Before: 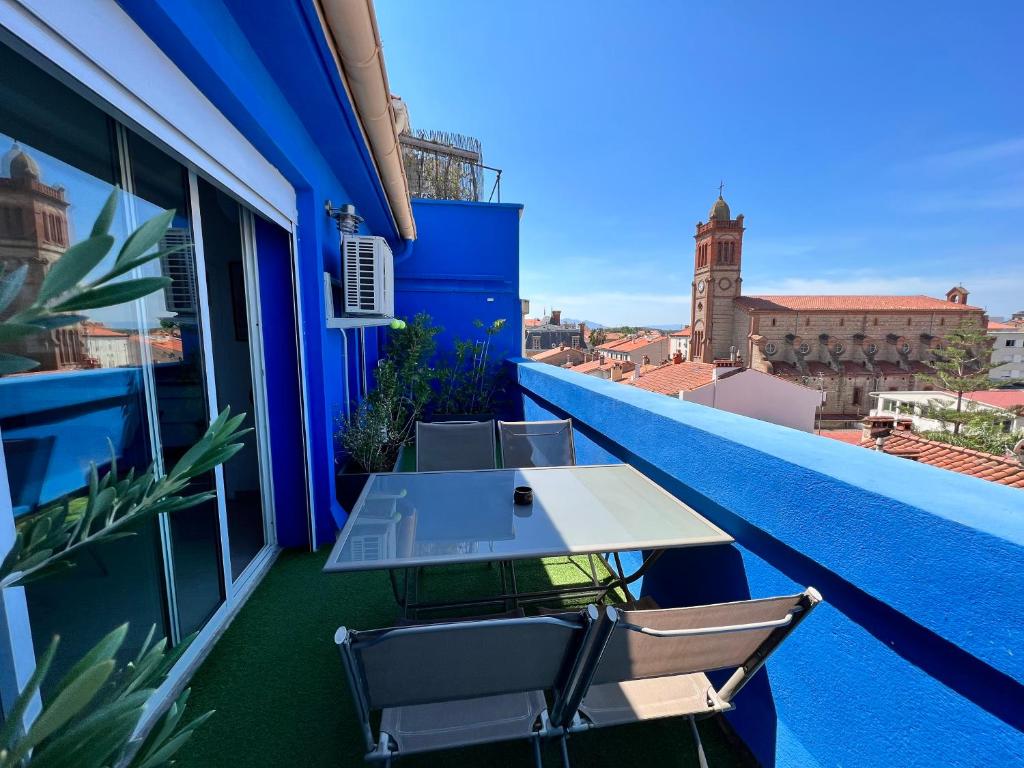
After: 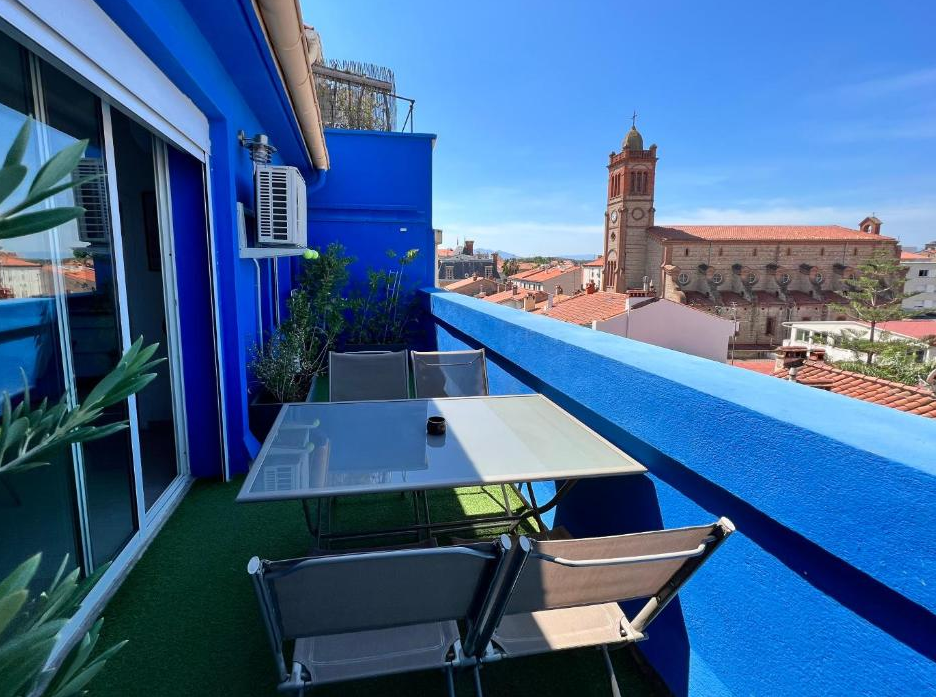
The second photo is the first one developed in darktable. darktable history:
crop and rotate: left 8.522%, top 9.212%
